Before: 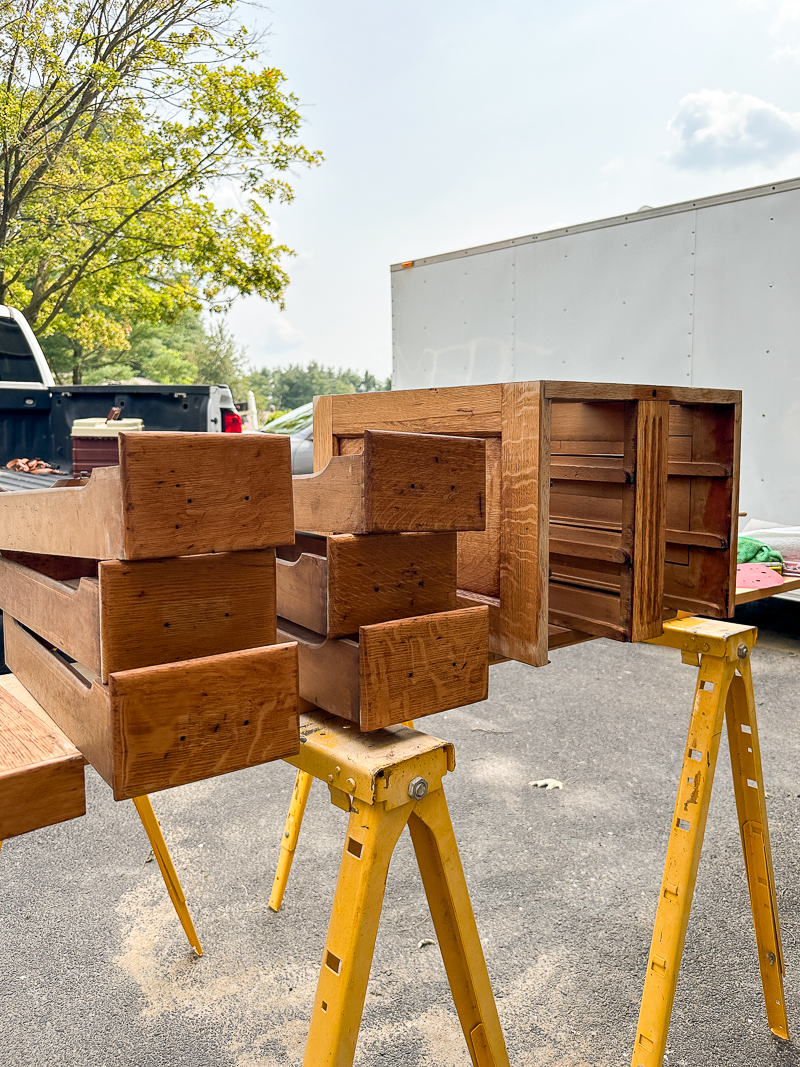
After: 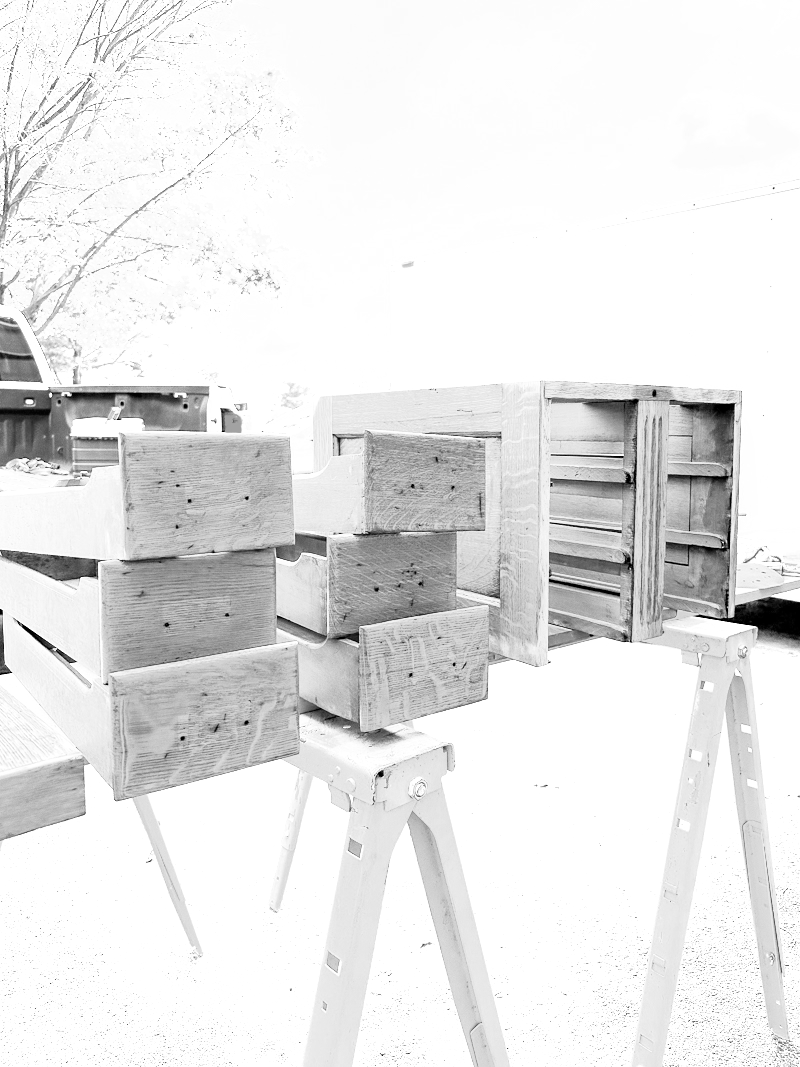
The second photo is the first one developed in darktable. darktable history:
filmic rgb: middle gray luminance 9.23%, black relative exposure -10.55 EV, white relative exposure 3.45 EV, threshold 6 EV, target black luminance 0%, hardness 5.98, latitude 59.69%, contrast 1.087, highlights saturation mix 5%, shadows ↔ highlights balance 29.23%, add noise in highlights 0, color science v3 (2019), use custom middle-gray values true, iterations of high-quality reconstruction 0, contrast in highlights soft, enable highlight reconstruction true
exposure: exposure 2.207 EV, compensate highlight preservation false
monochrome: on, module defaults
